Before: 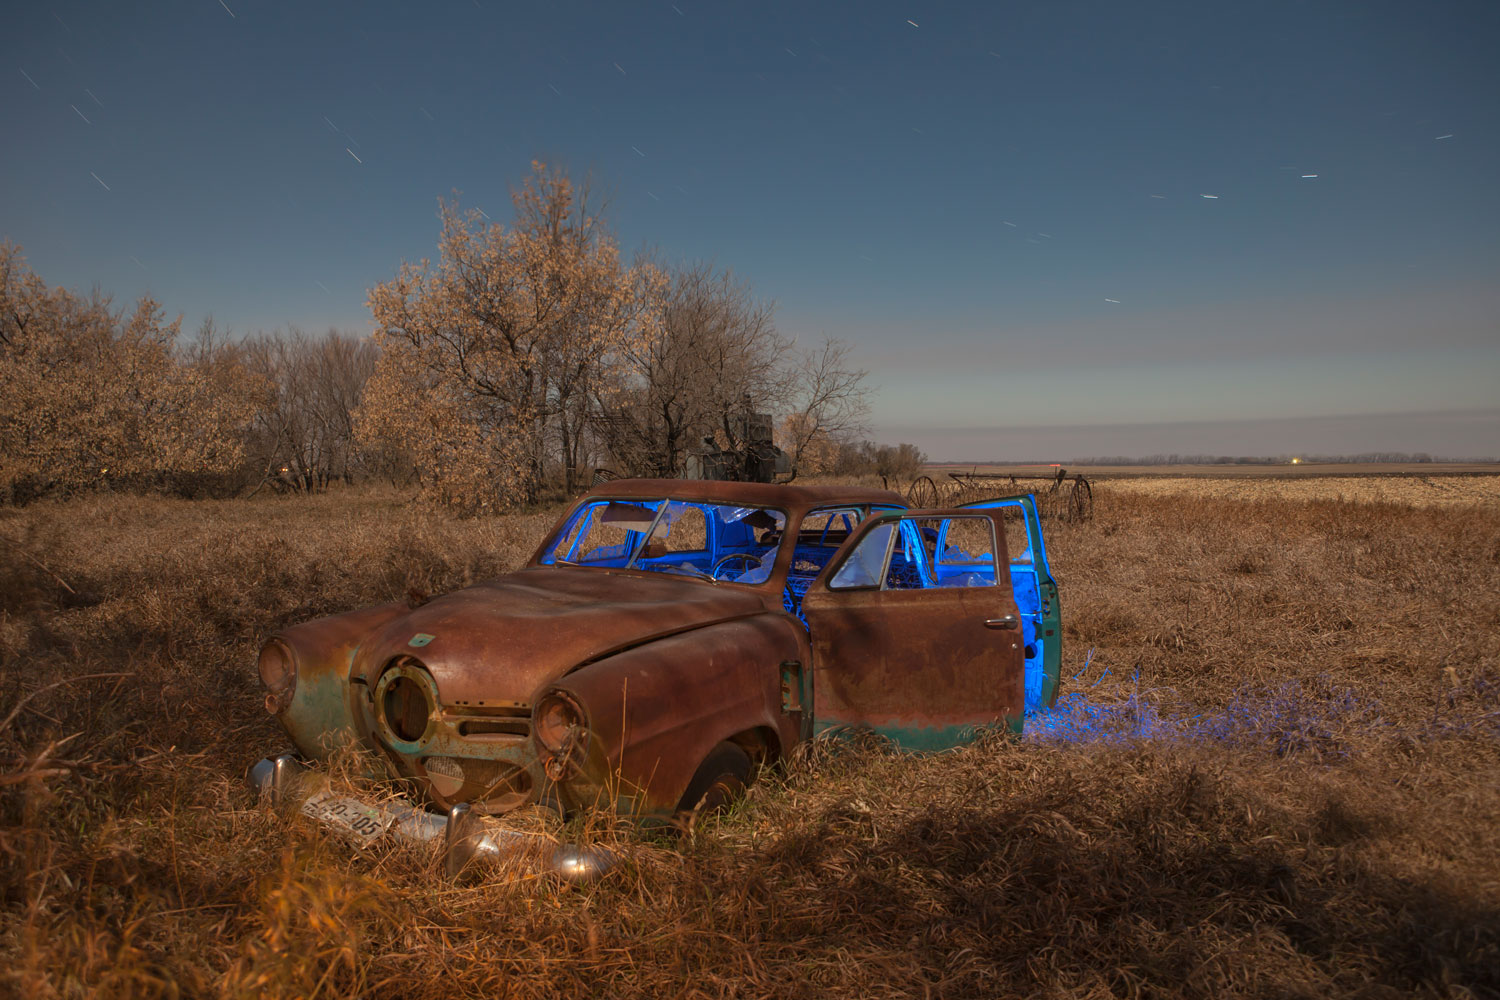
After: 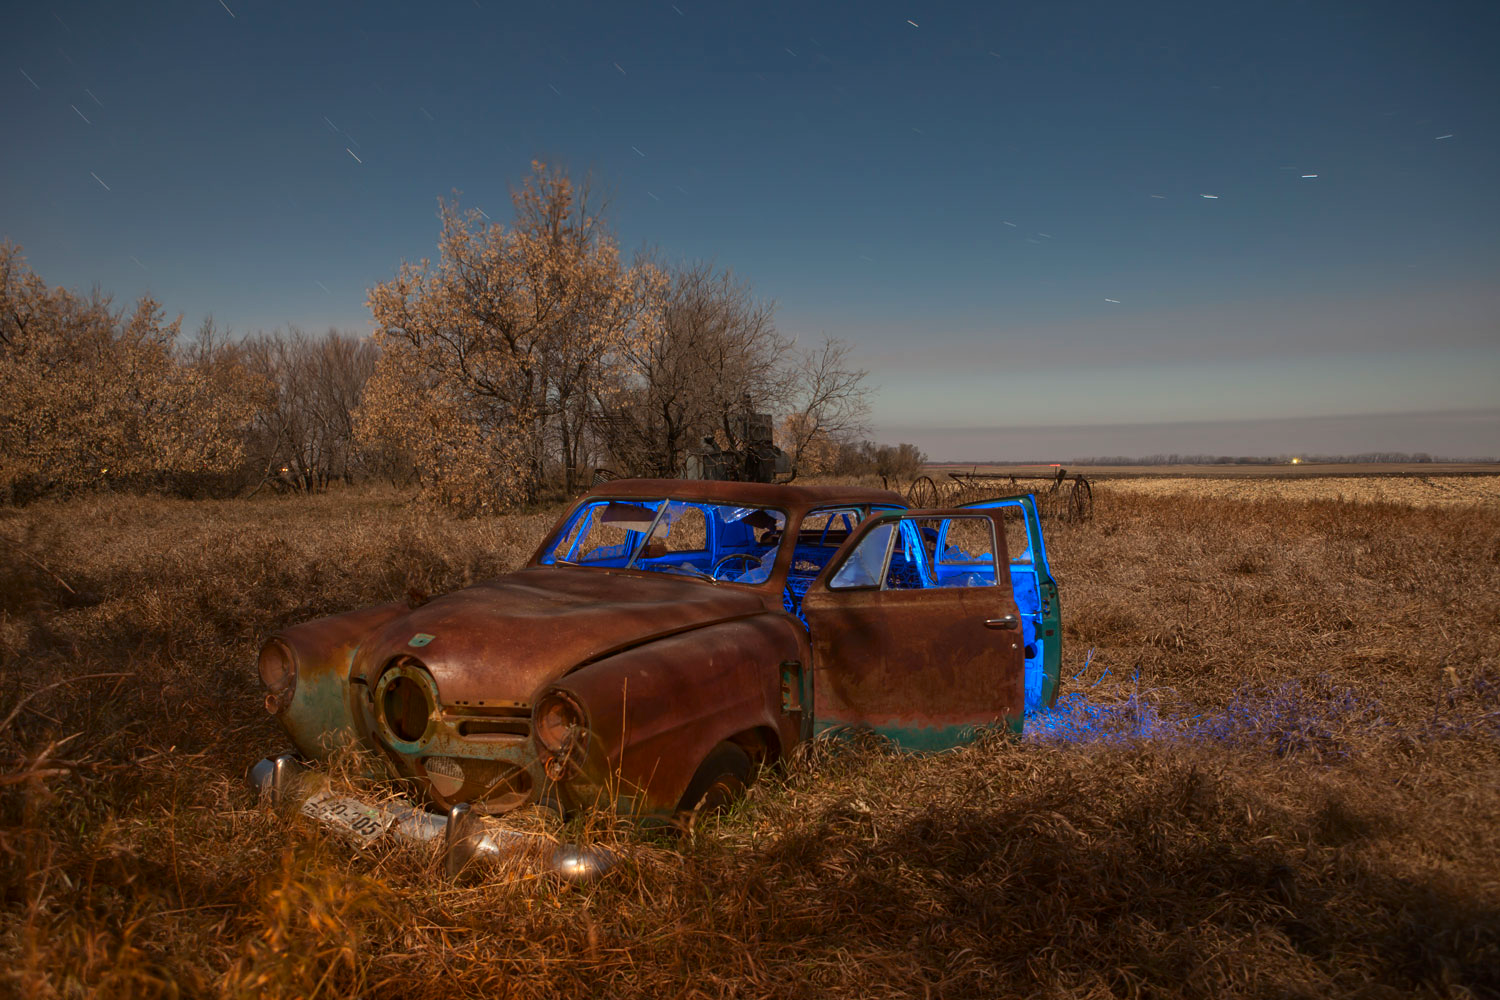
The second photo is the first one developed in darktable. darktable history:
contrast brightness saturation: contrast 0.148, brightness -0.014, saturation 0.098
